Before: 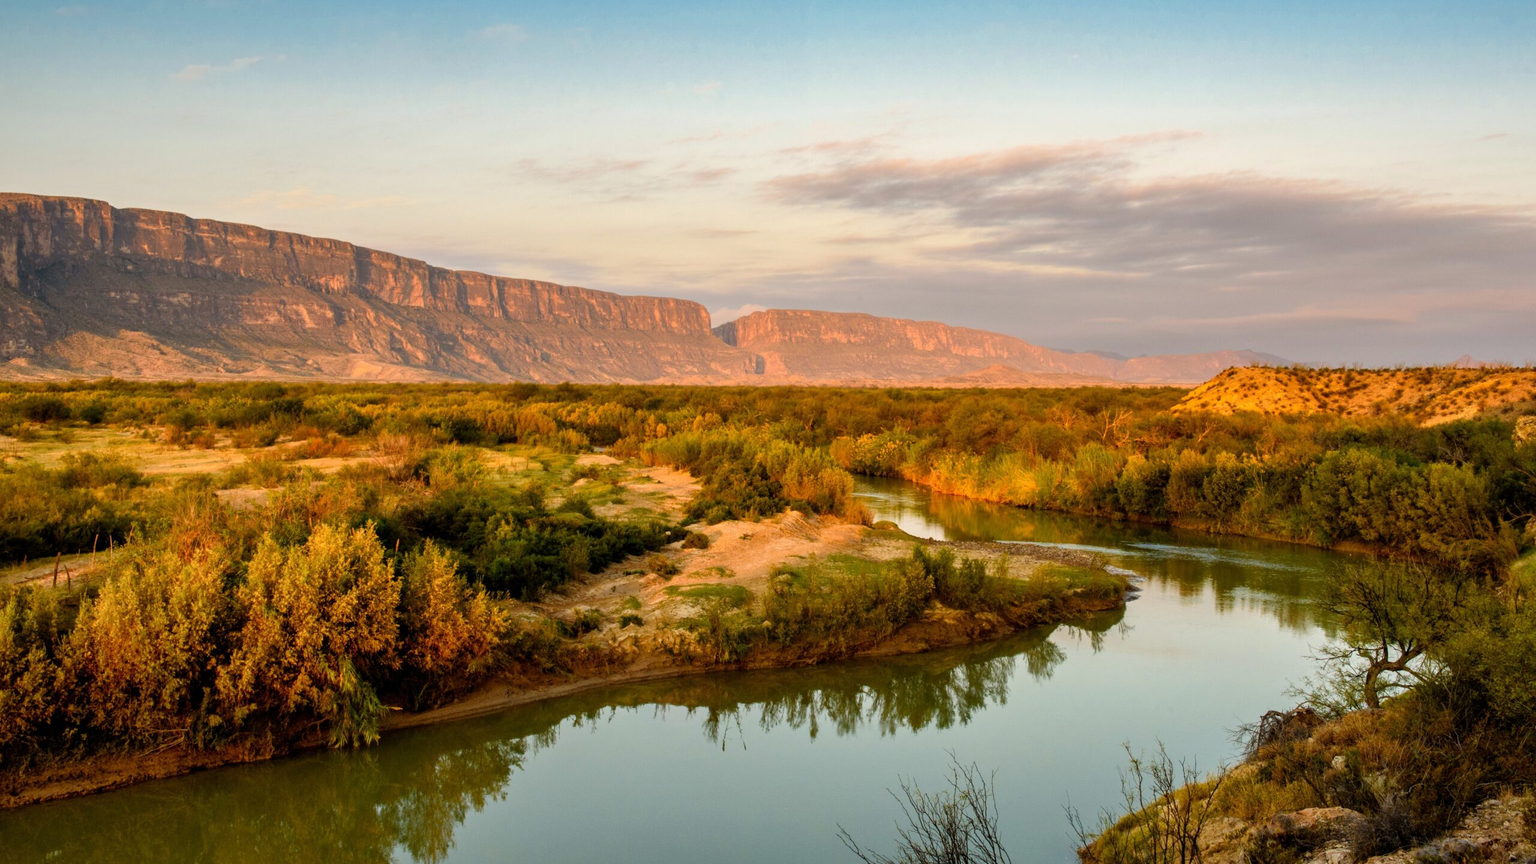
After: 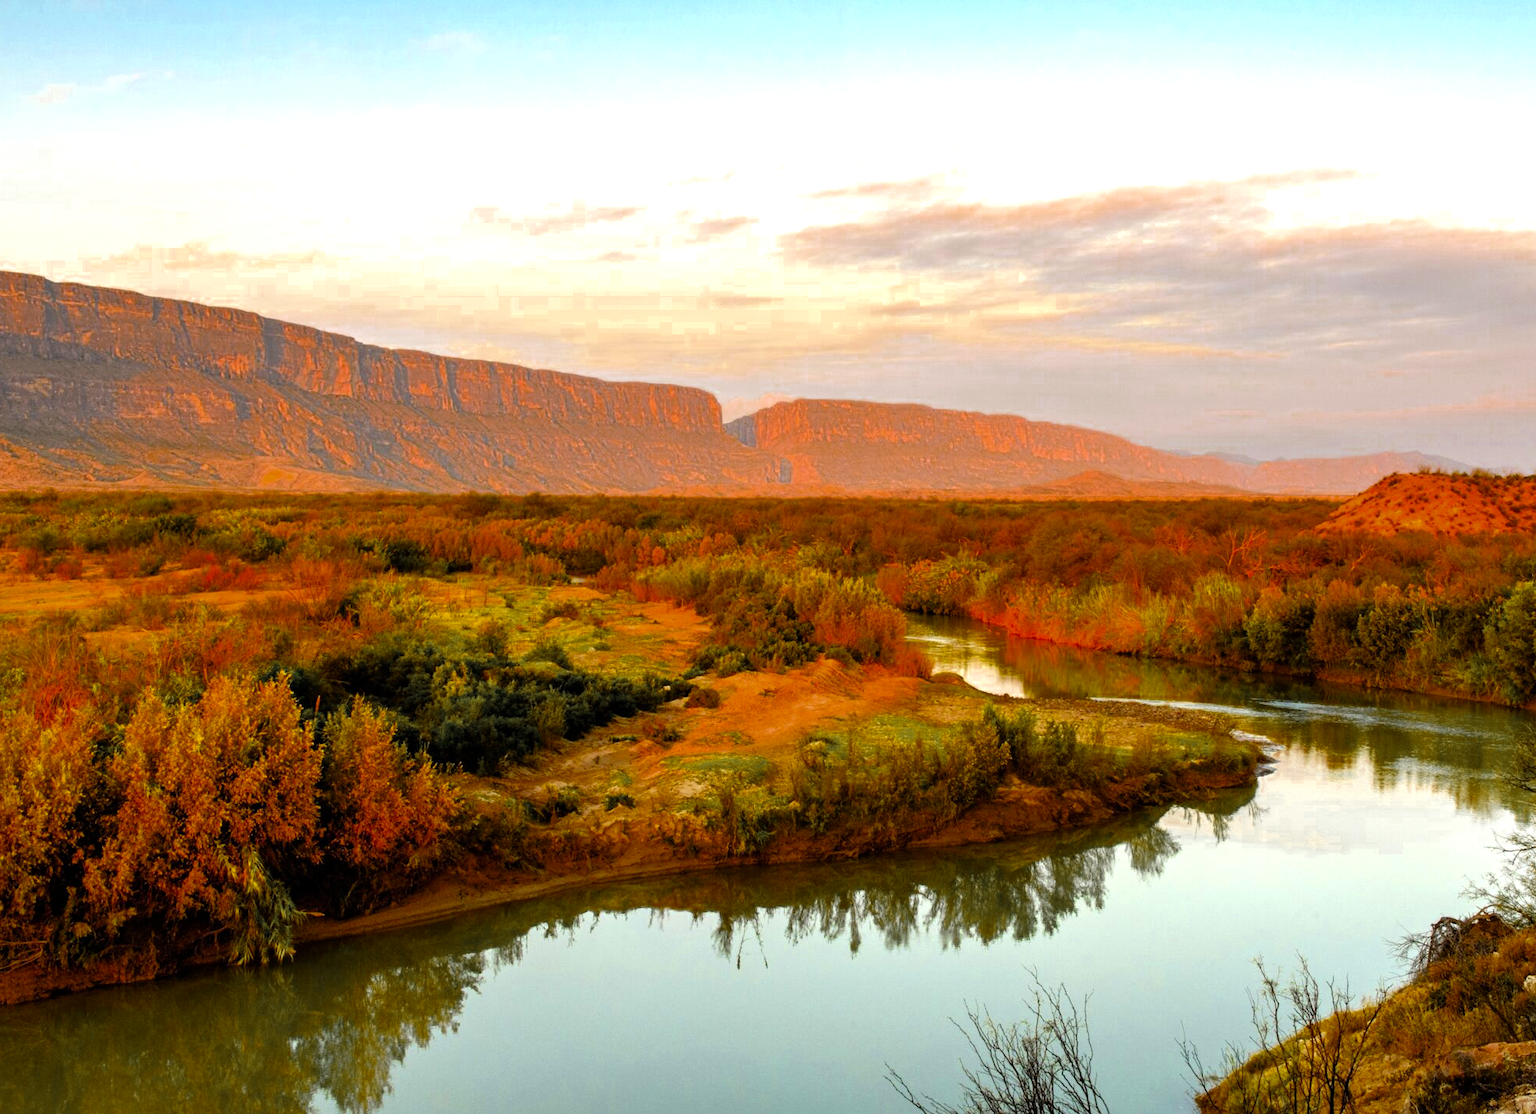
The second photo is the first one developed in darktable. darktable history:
tone equalizer: -8 EV -0.756 EV, -7 EV -0.732 EV, -6 EV -0.58 EV, -5 EV -0.377 EV, -3 EV 0.378 EV, -2 EV 0.6 EV, -1 EV 0.679 EV, +0 EV 0.78 EV
crop: left 9.867%, right 12.624%
color zones: curves: ch0 [(0.11, 0.396) (0.195, 0.36) (0.25, 0.5) (0.303, 0.412) (0.357, 0.544) (0.75, 0.5) (0.967, 0.328)]; ch1 [(0, 0.468) (0.112, 0.512) (0.202, 0.6) (0.25, 0.5) (0.307, 0.352) (0.357, 0.544) (0.75, 0.5) (0.963, 0.524)], mix 34.02%
